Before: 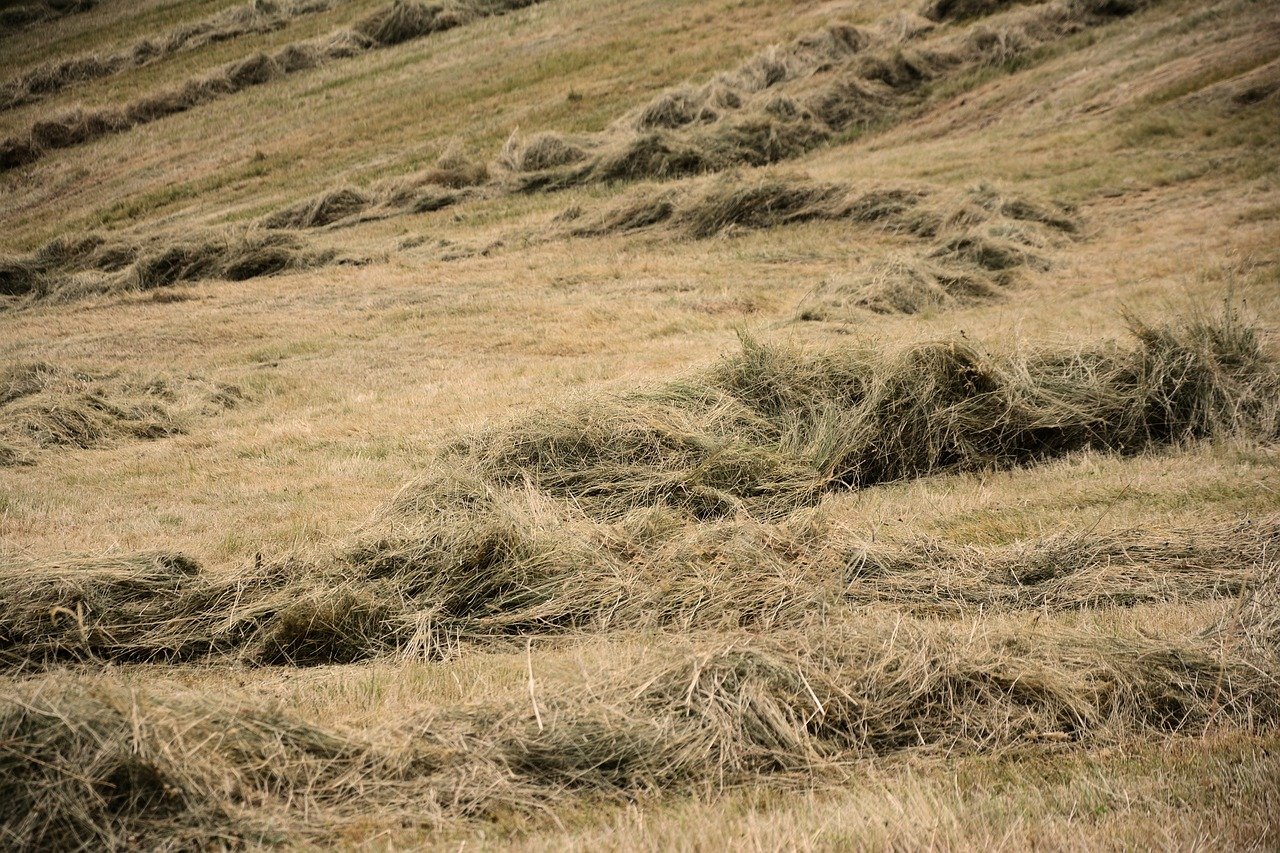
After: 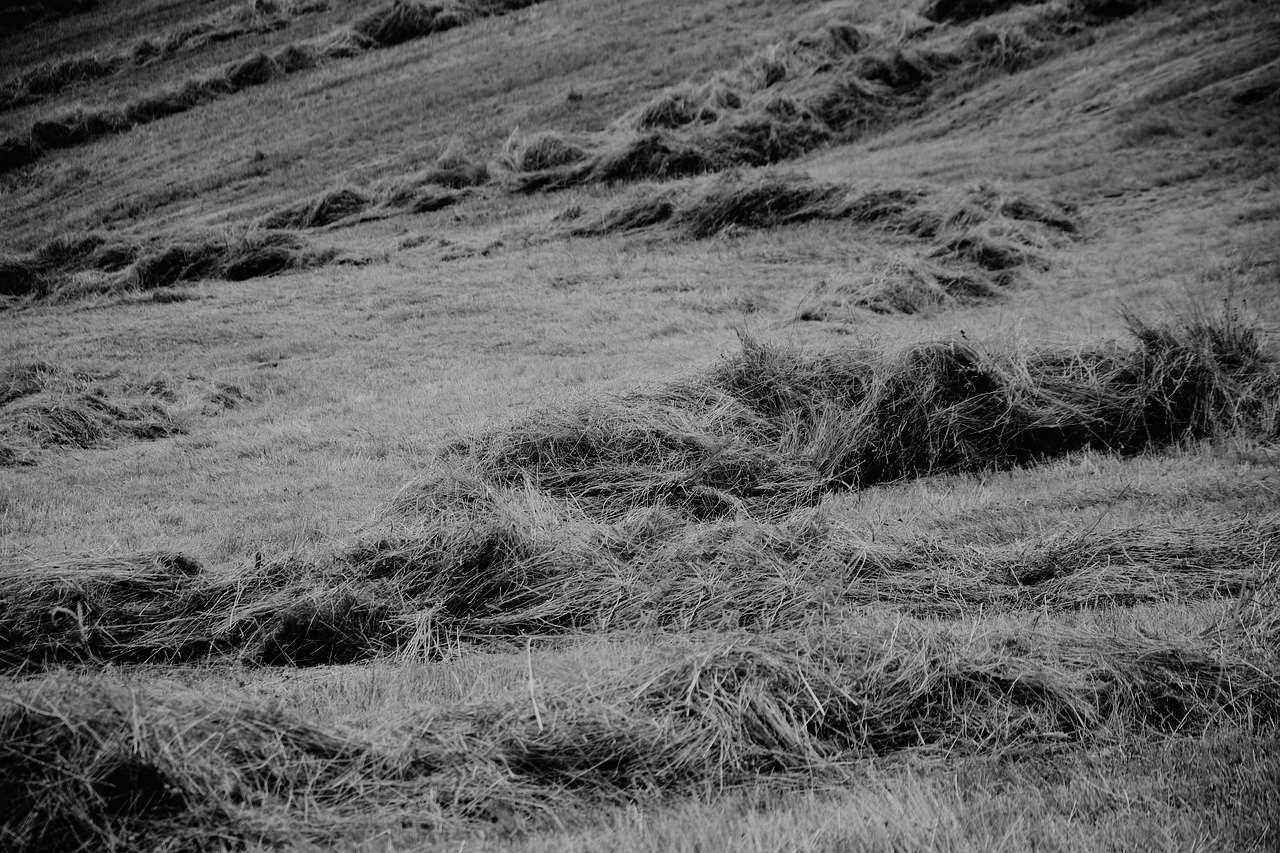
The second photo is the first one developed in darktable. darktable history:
filmic rgb: black relative exposure -7.65 EV, white relative exposure 4.56 EV, hardness 3.61
color balance: lift [1.016, 0.983, 1, 1.017], gamma [0.78, 1.018, 1.043, 0.957], gain [0.786, 1.063, 0.937, 1.017], input saturation 118.26%, contrast 13.43%, contrast fulcrum 21.62%, output saturation 82.76%
monochrome: on, module defaults
exposure: black level correction 0.009, compensate highlight preservation false
